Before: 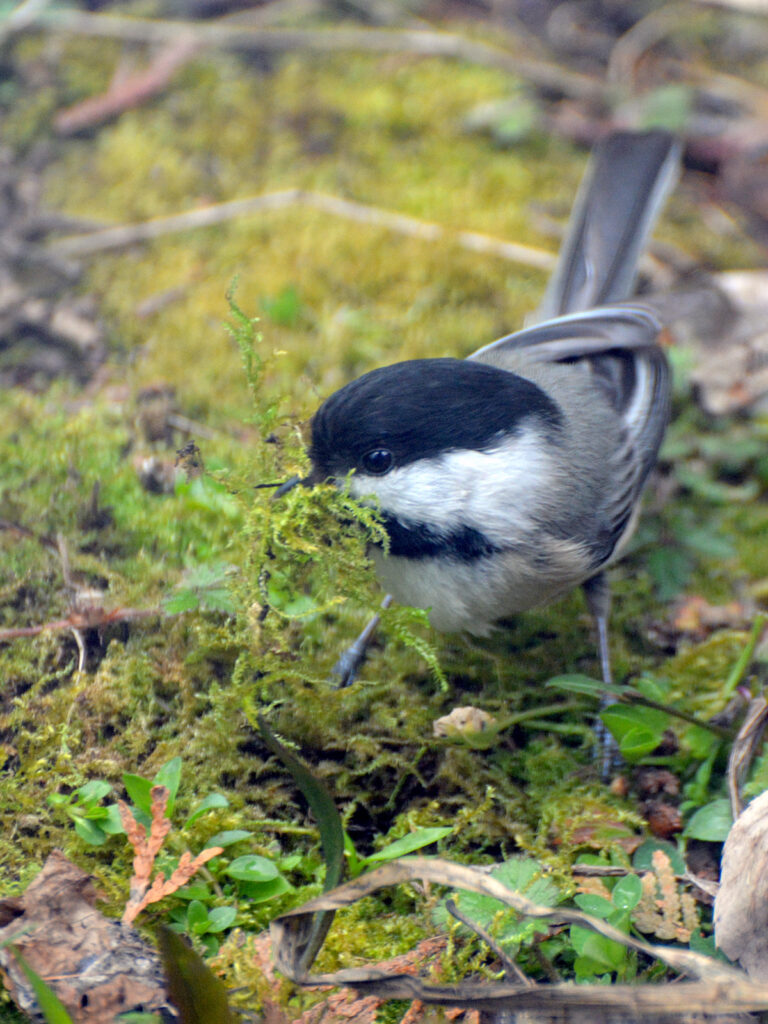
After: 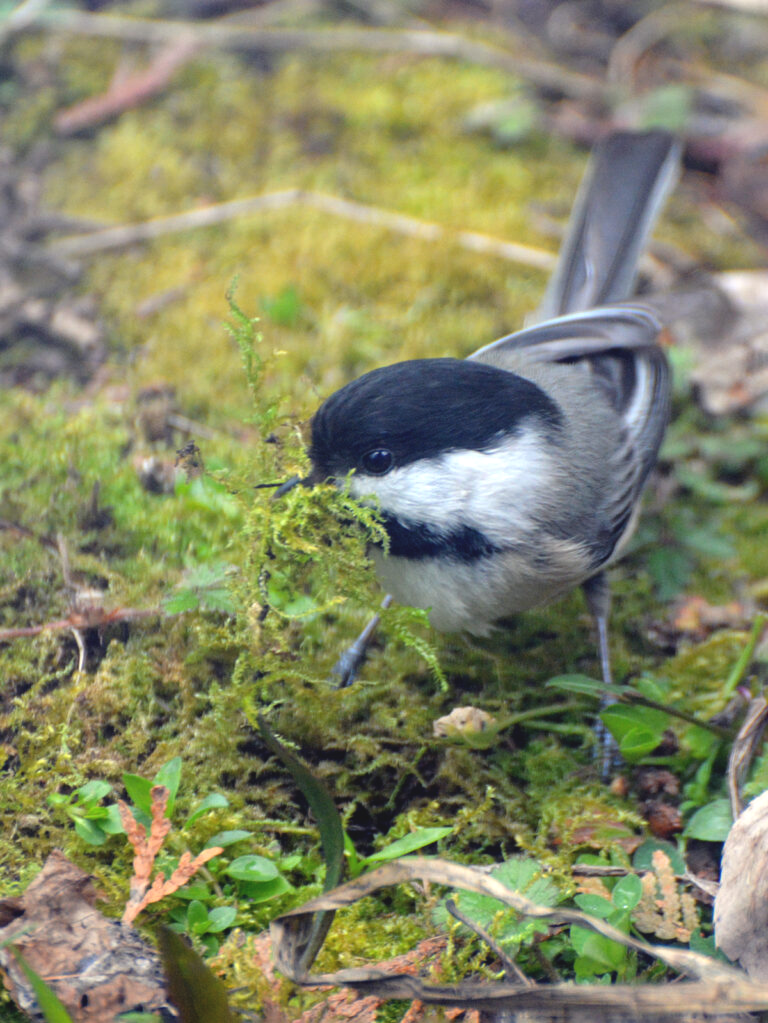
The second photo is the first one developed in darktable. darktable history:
crop: bottom 0.071%
exposure: black level correction -0.008, exposure 0.067 EV, compensate highlight preservation false
